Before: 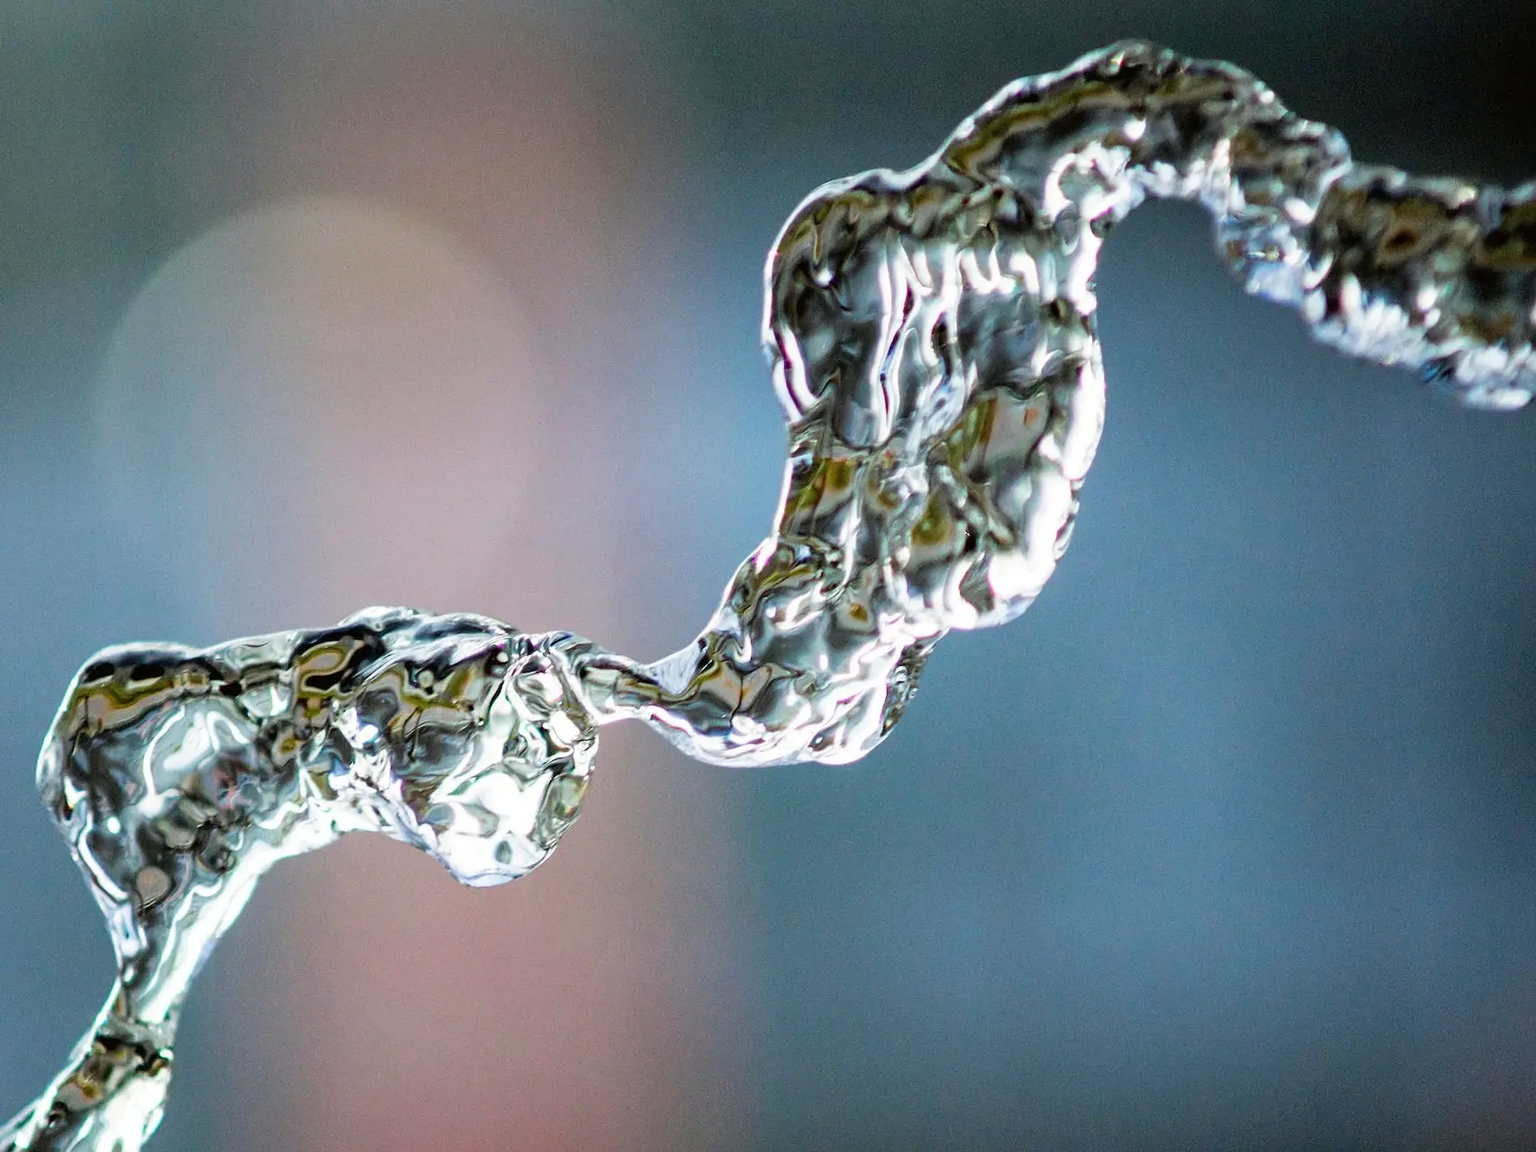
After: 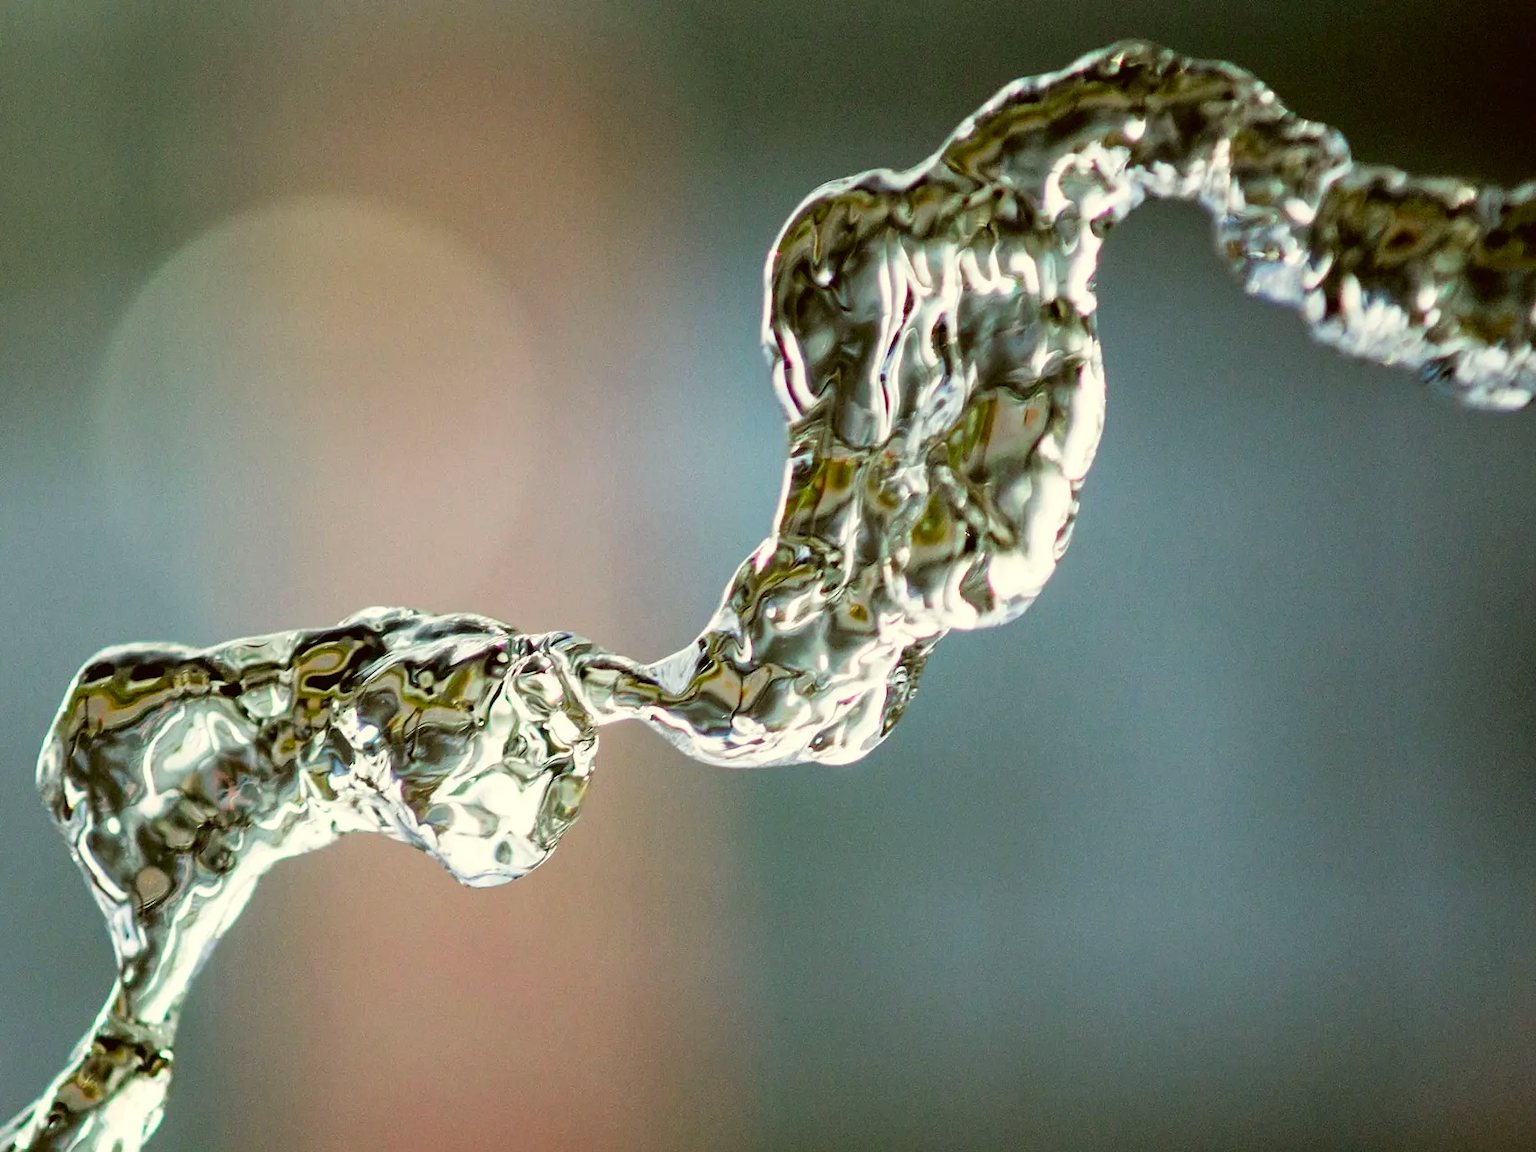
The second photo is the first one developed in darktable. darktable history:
color correction: highlights a* -1.37, highlights b* 10.58, shadows a* 0.847, shadows b* 19.53
